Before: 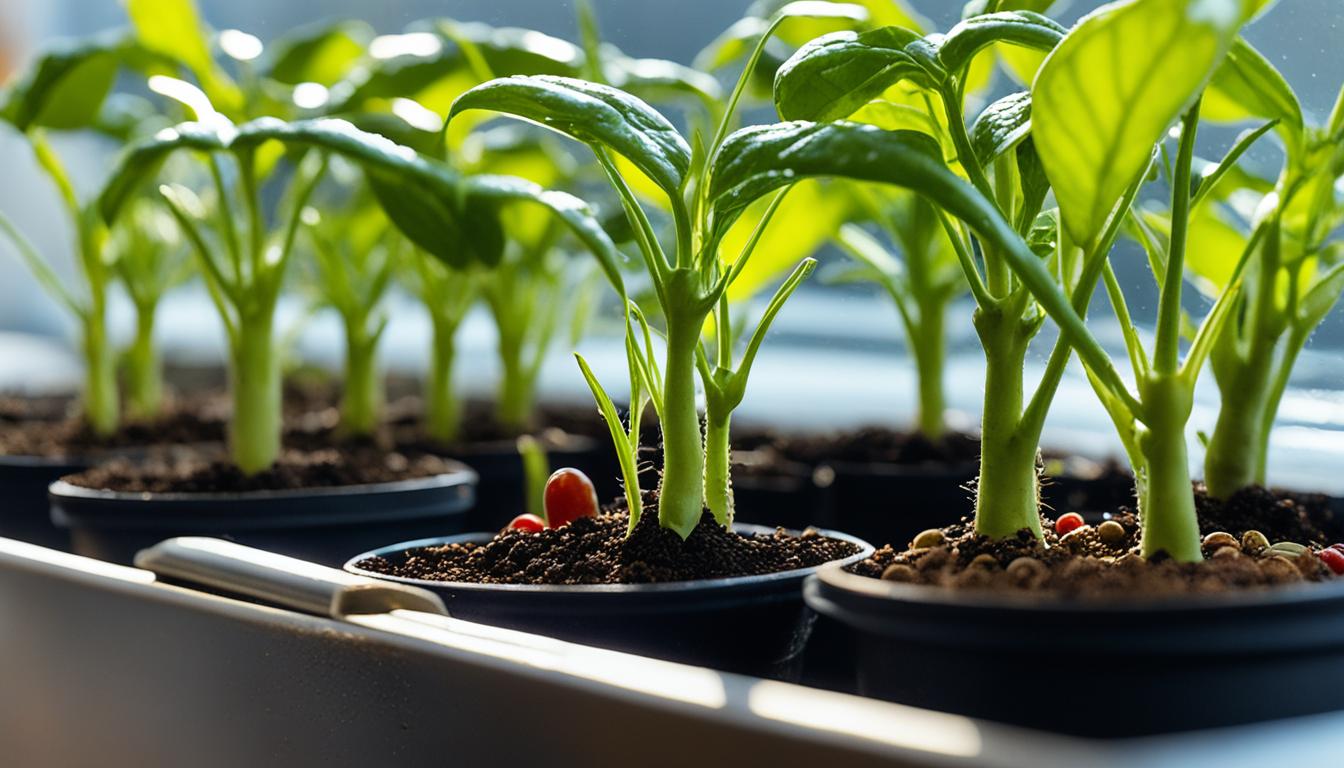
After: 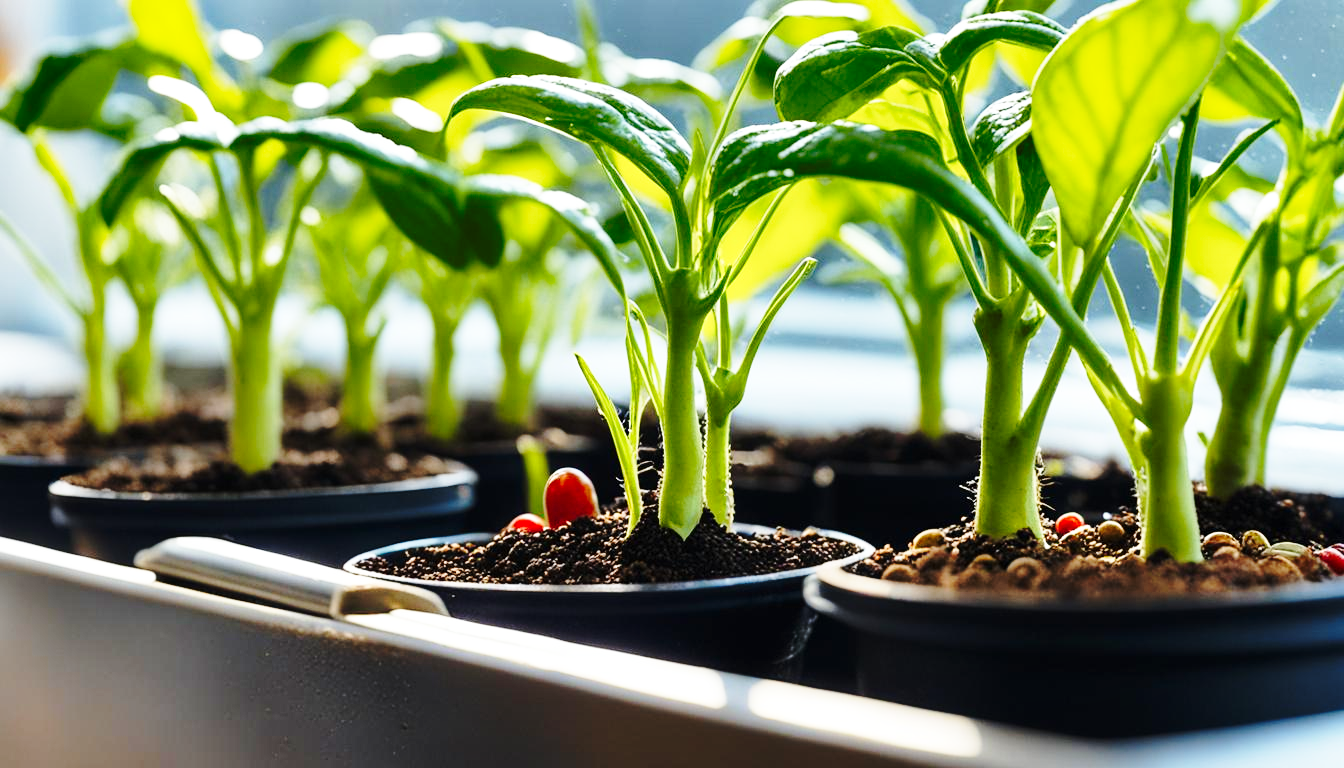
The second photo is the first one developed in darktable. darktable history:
base curve: curves: ch0 [(0, 0) (0.032, 0.037) (0.105, 0.228) (0.435, 0.76) (0.856, 0.983) (1, 1)], preserve colors none
shadows and highlights: highlights color adjustment 72.7%, low approximation 0.01, soften with gaussian
